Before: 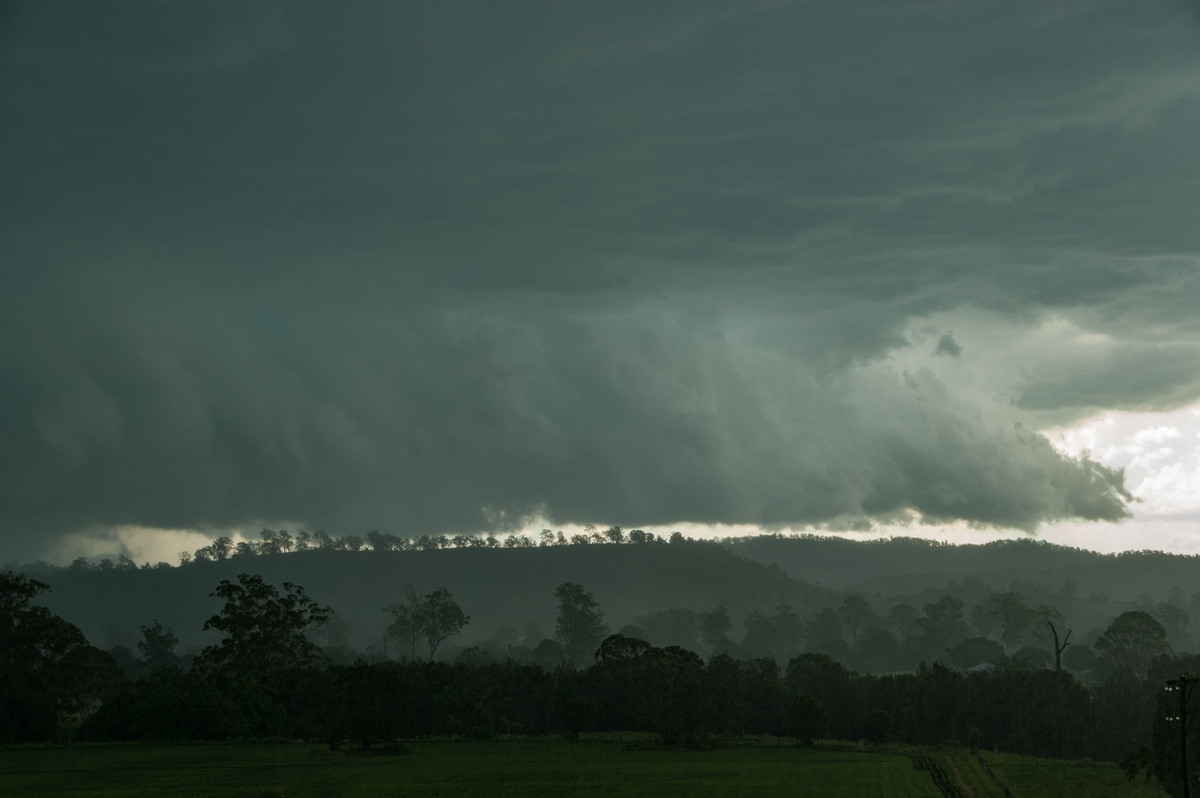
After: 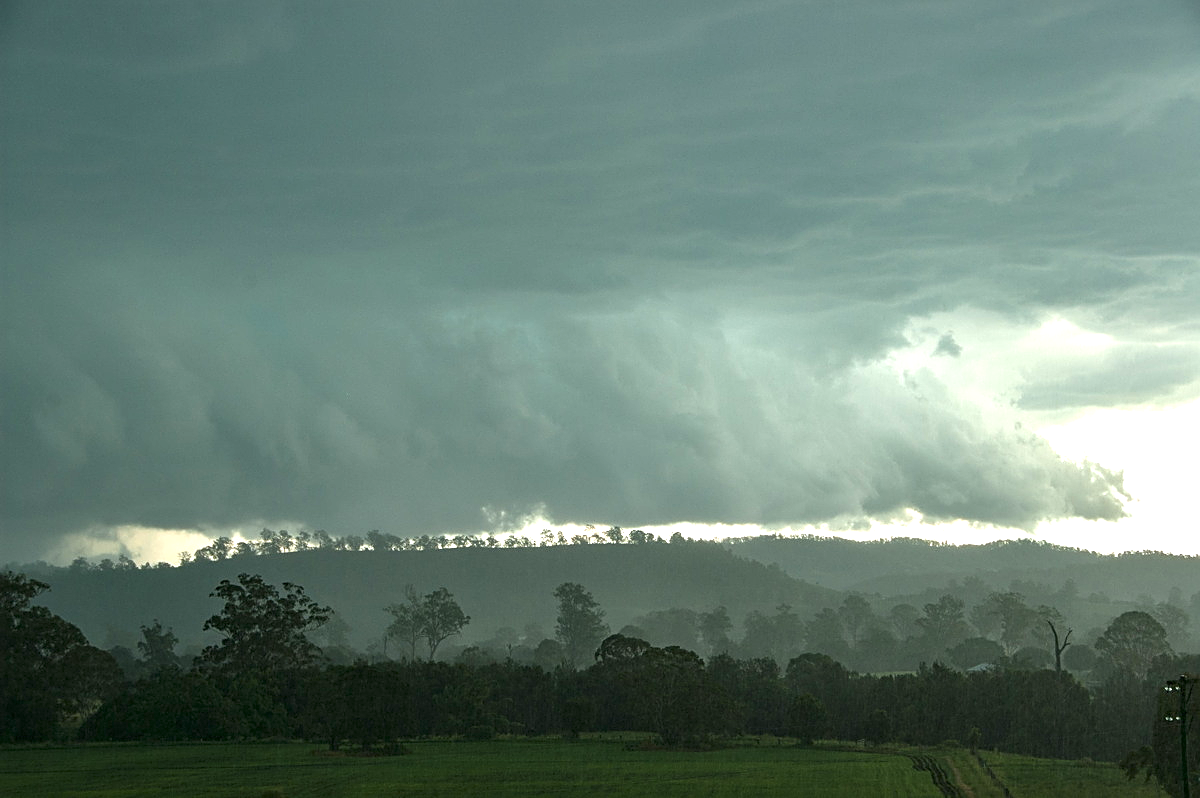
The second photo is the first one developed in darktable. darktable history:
sharpen: on, module defaults
exposure: black level correction 0, exposure 1.379 EV, compensate exposure bias true, compensate highlight preservation false
